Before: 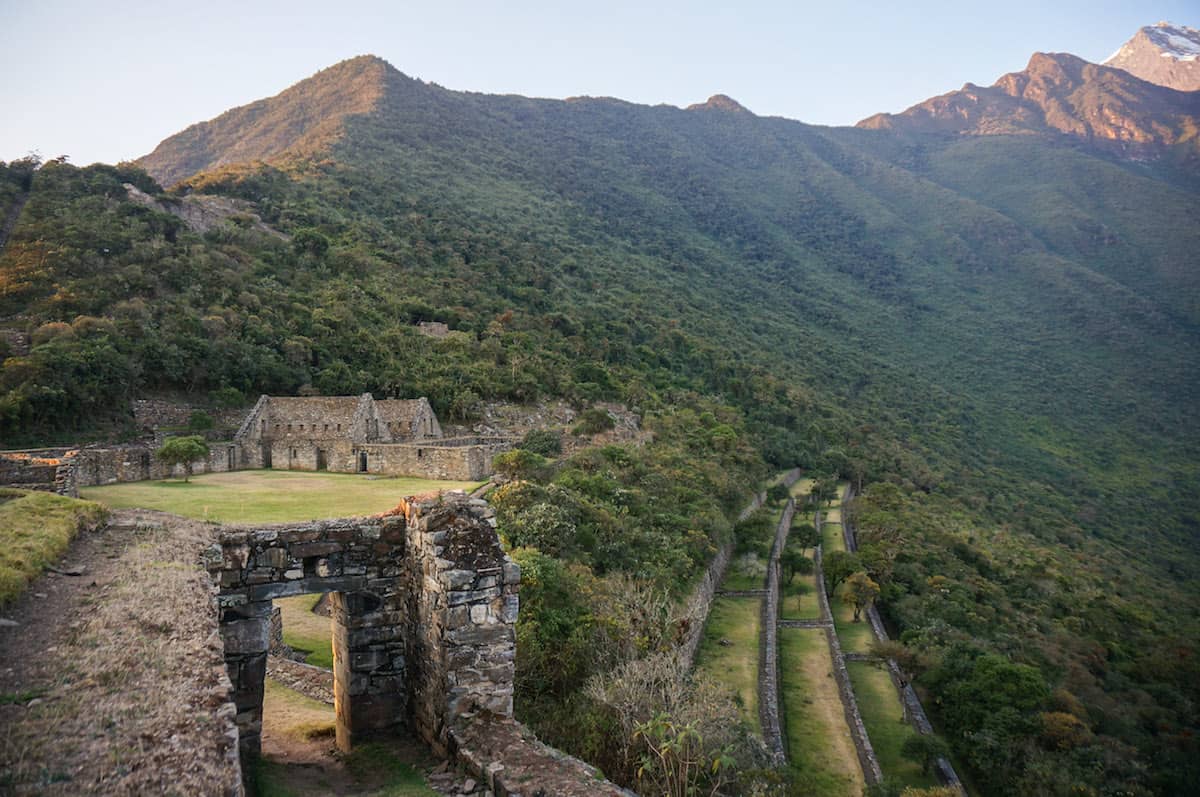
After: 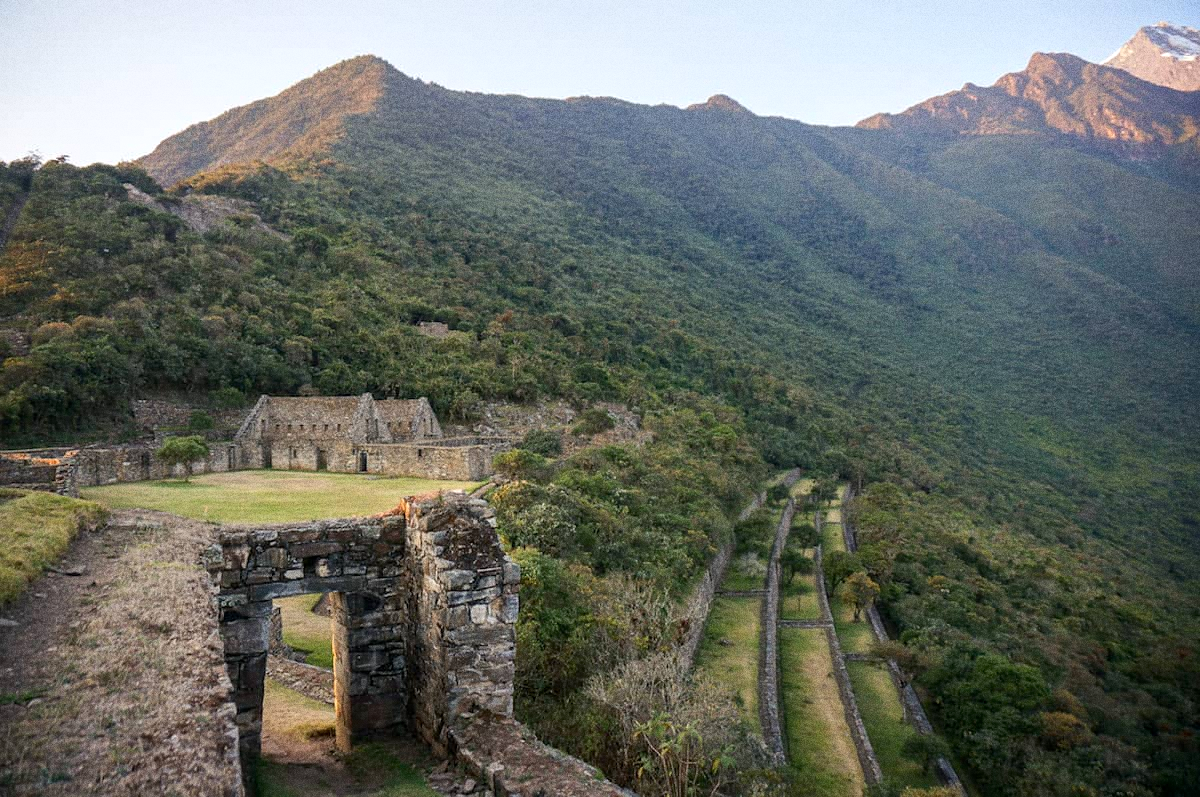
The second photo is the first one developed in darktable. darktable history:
exposure: black level correction 0.002, exposure 0.15 EV, compensate highlight preservation false
grain: coarseness 0.09 ISO, strength 40%
